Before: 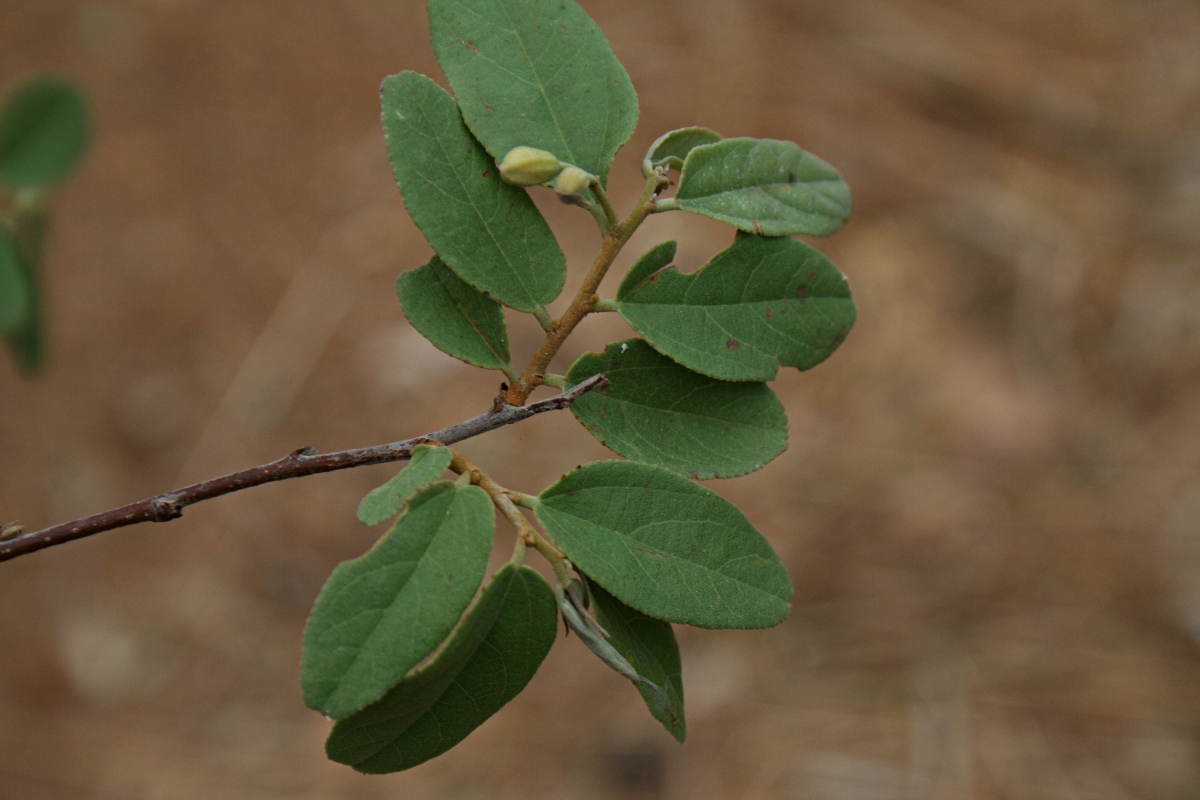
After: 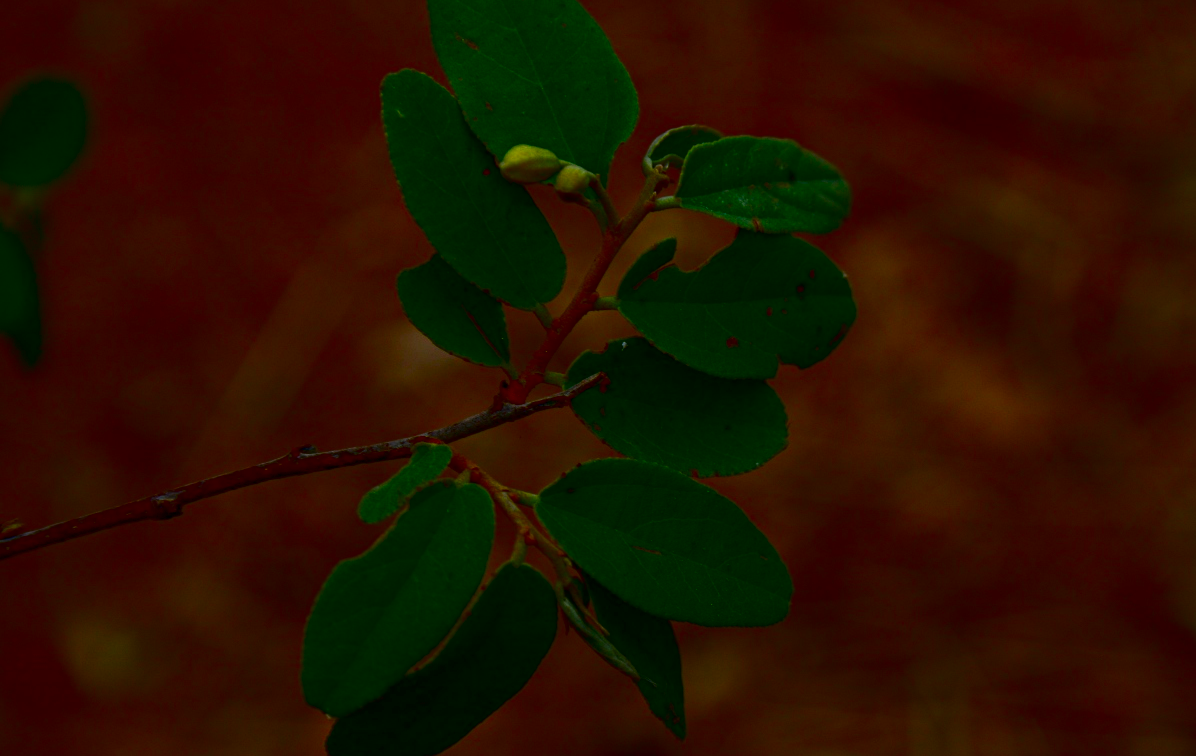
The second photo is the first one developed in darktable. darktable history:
contrast brightness saturation: brightness -0.996, saturation 0.989
crop: top 0.355%, right 0.266%, bottom 5.046%
exposure: black level correction 0, exposure 0.301 EV, compensate highlight preservation false
